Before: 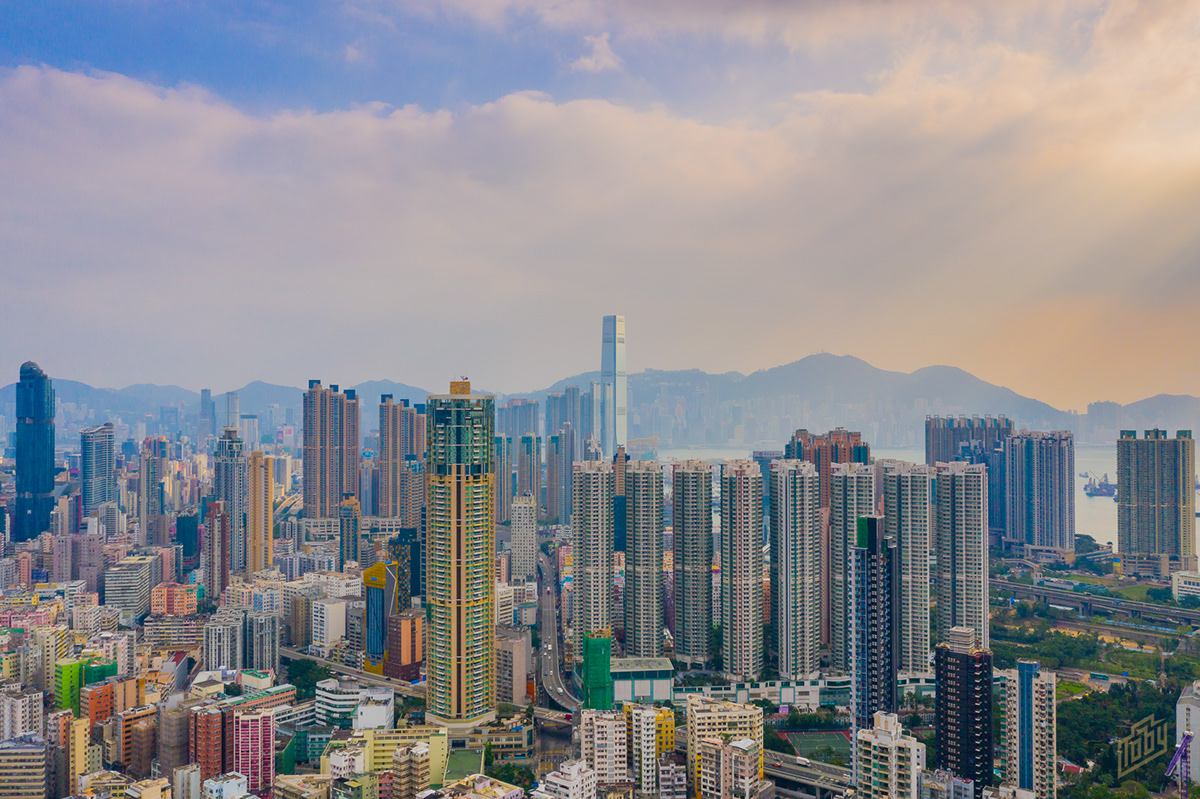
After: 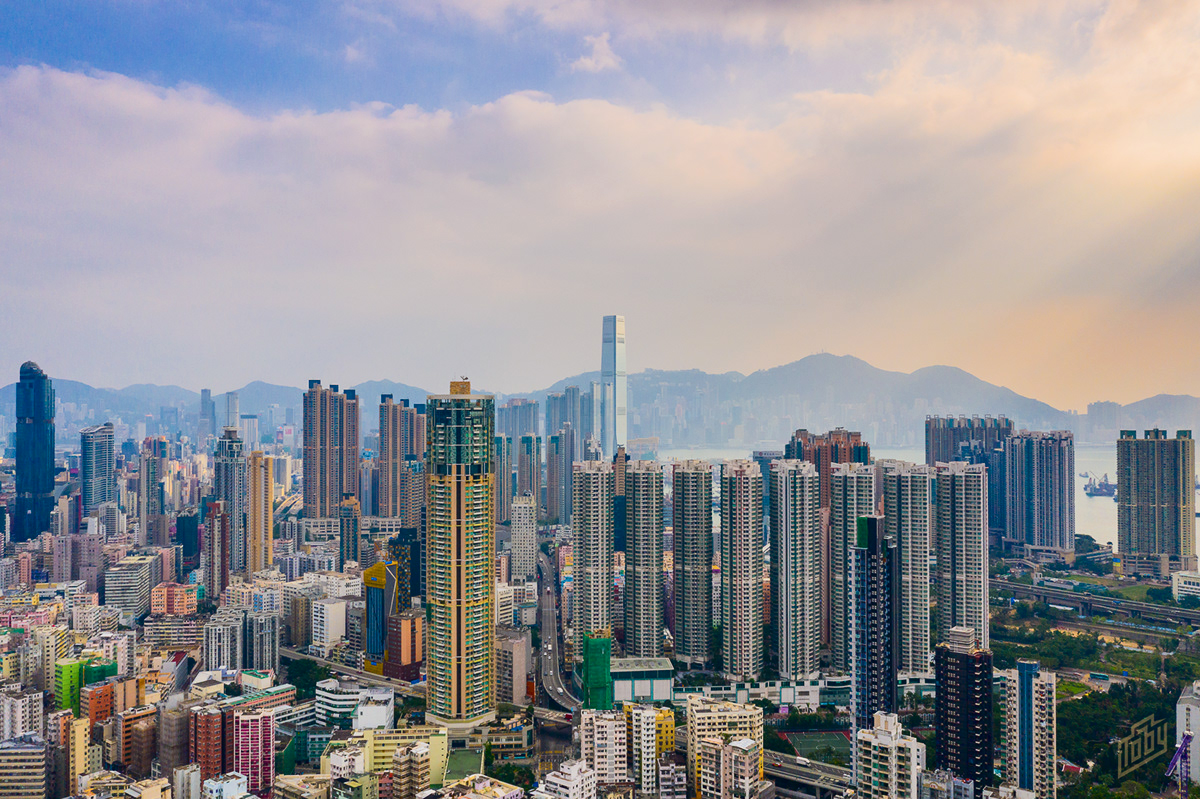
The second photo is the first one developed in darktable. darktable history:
contrast brightness saturation: contrast 0.219
tone curve: color space Lab, linked channels, preserve colors none
